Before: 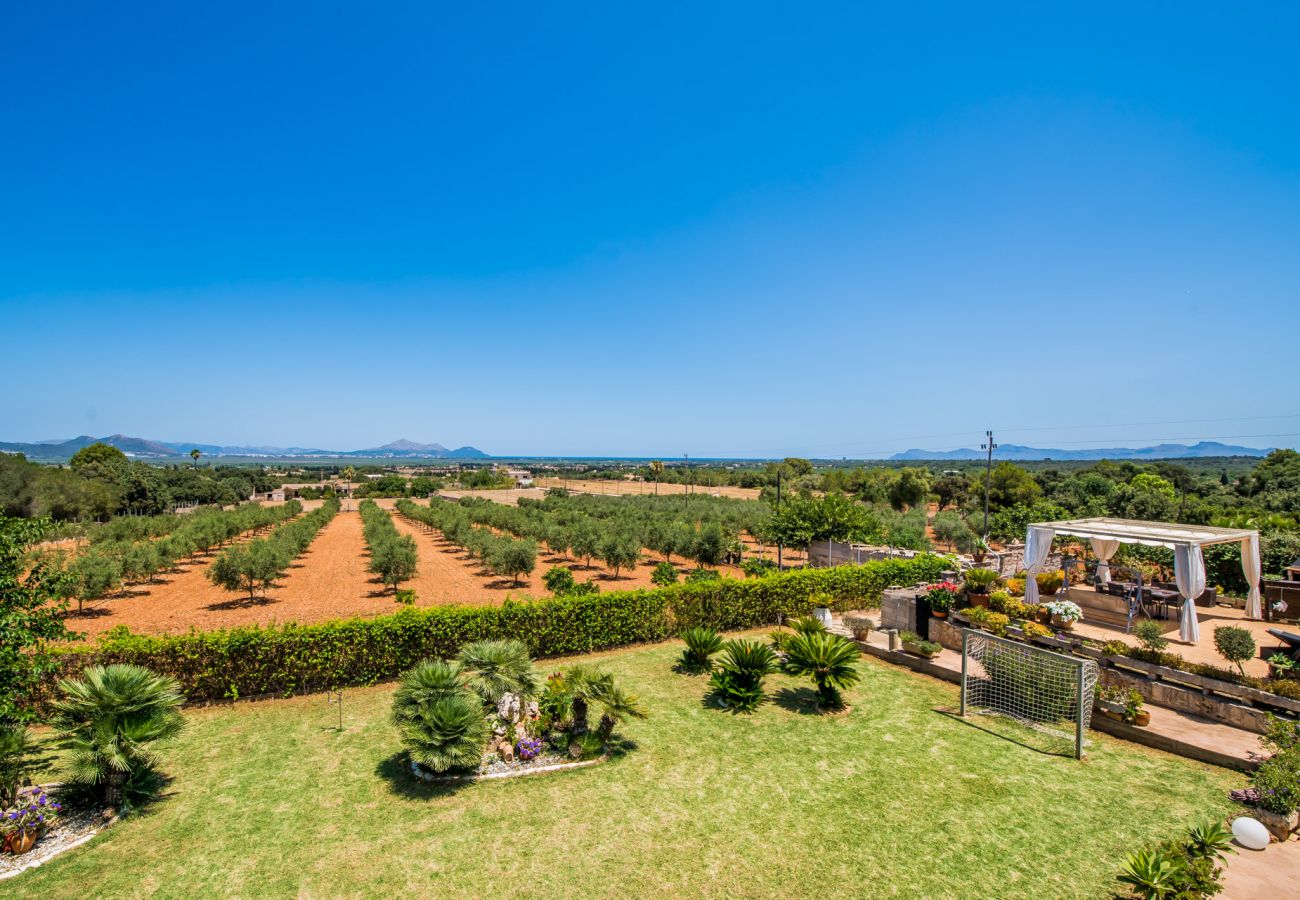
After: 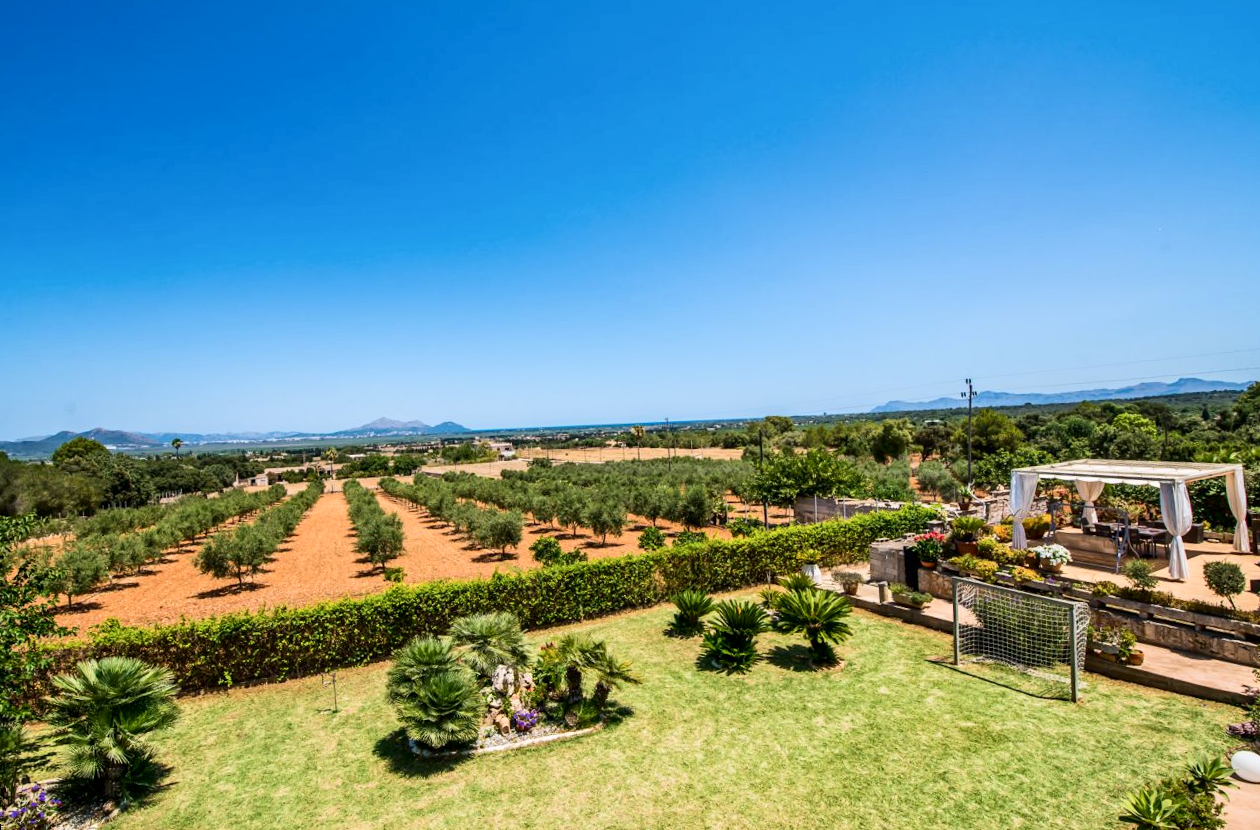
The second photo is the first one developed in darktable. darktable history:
contrast brightness saturation: contrast 0.22
rotate and perspective: rotation -3°, crop left 0.031, crop right 0.968, crop top 0.07, crop bottom 0.93
